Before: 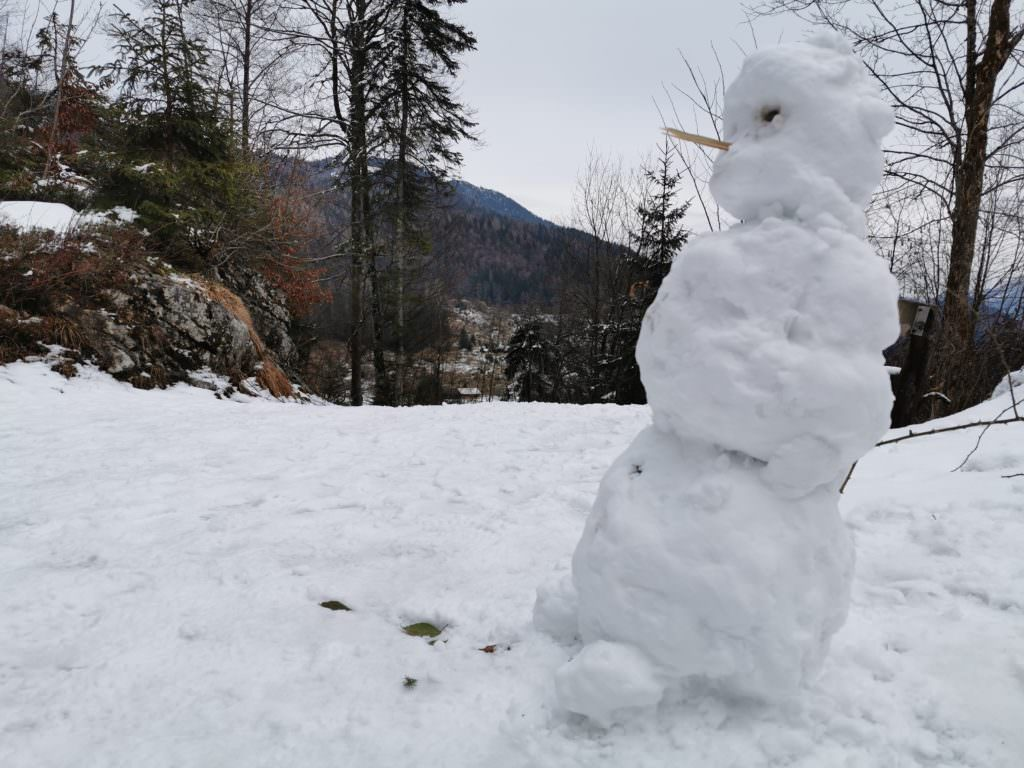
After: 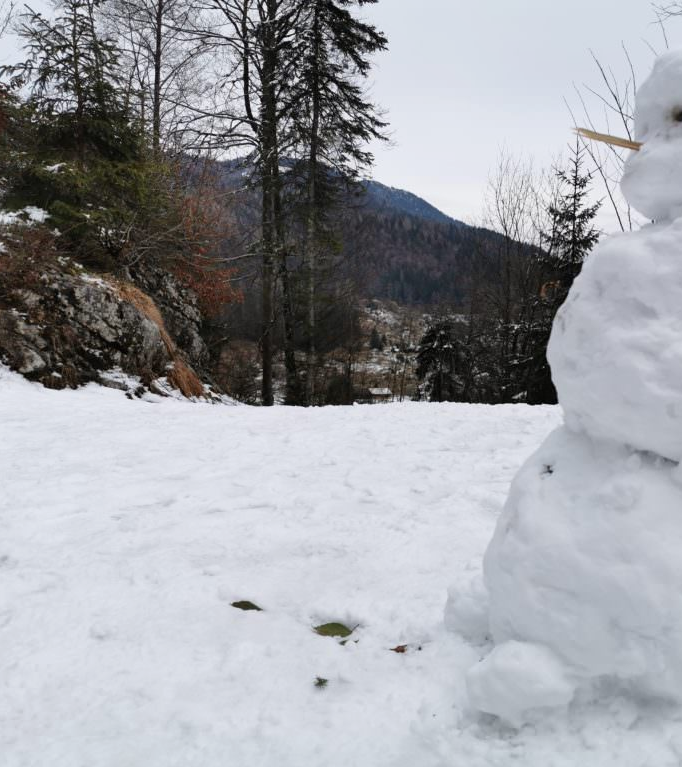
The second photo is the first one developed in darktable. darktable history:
white balance: emerald 1
crop and rotate: left 8.786%, right 24.548%
shadows and highlights: shadows 0, highlights 40
